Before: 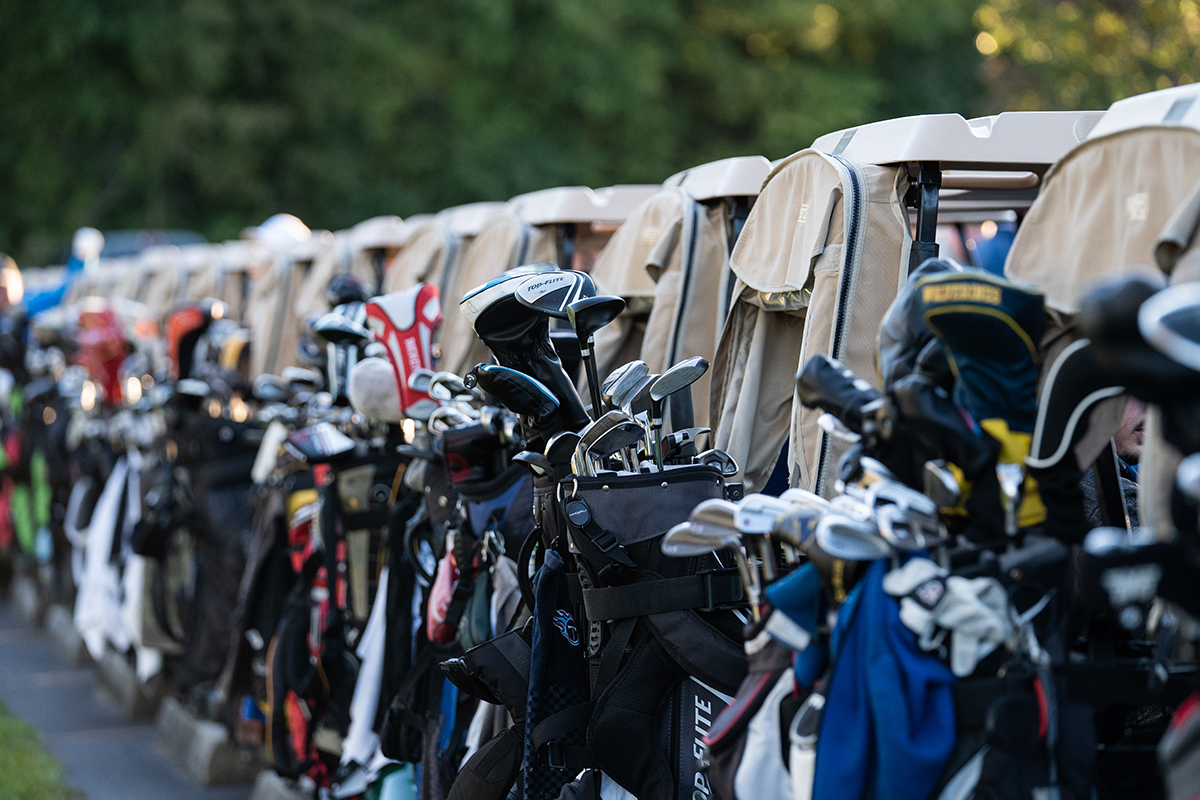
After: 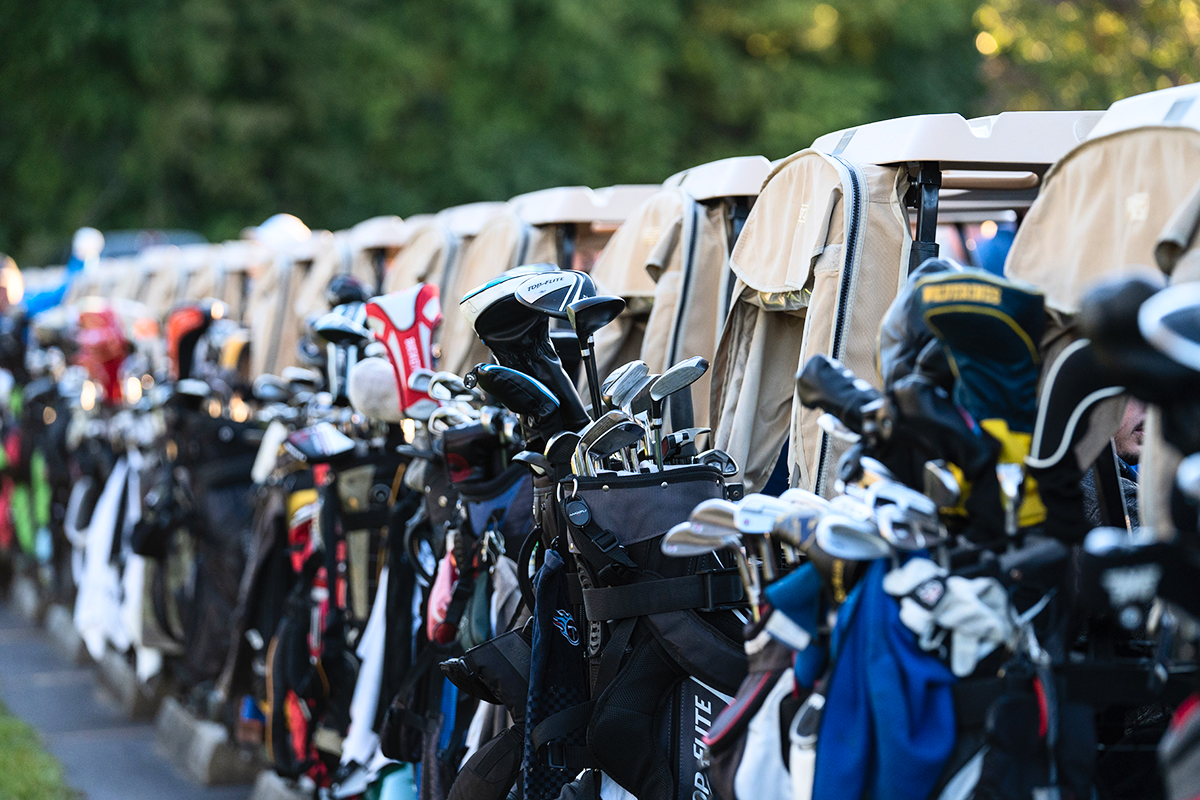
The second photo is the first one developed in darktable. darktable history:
tone equalizer: on, module defaults
contrast brightness saturation: contrast 0.2, brightness 0.16, saturation 0.22
